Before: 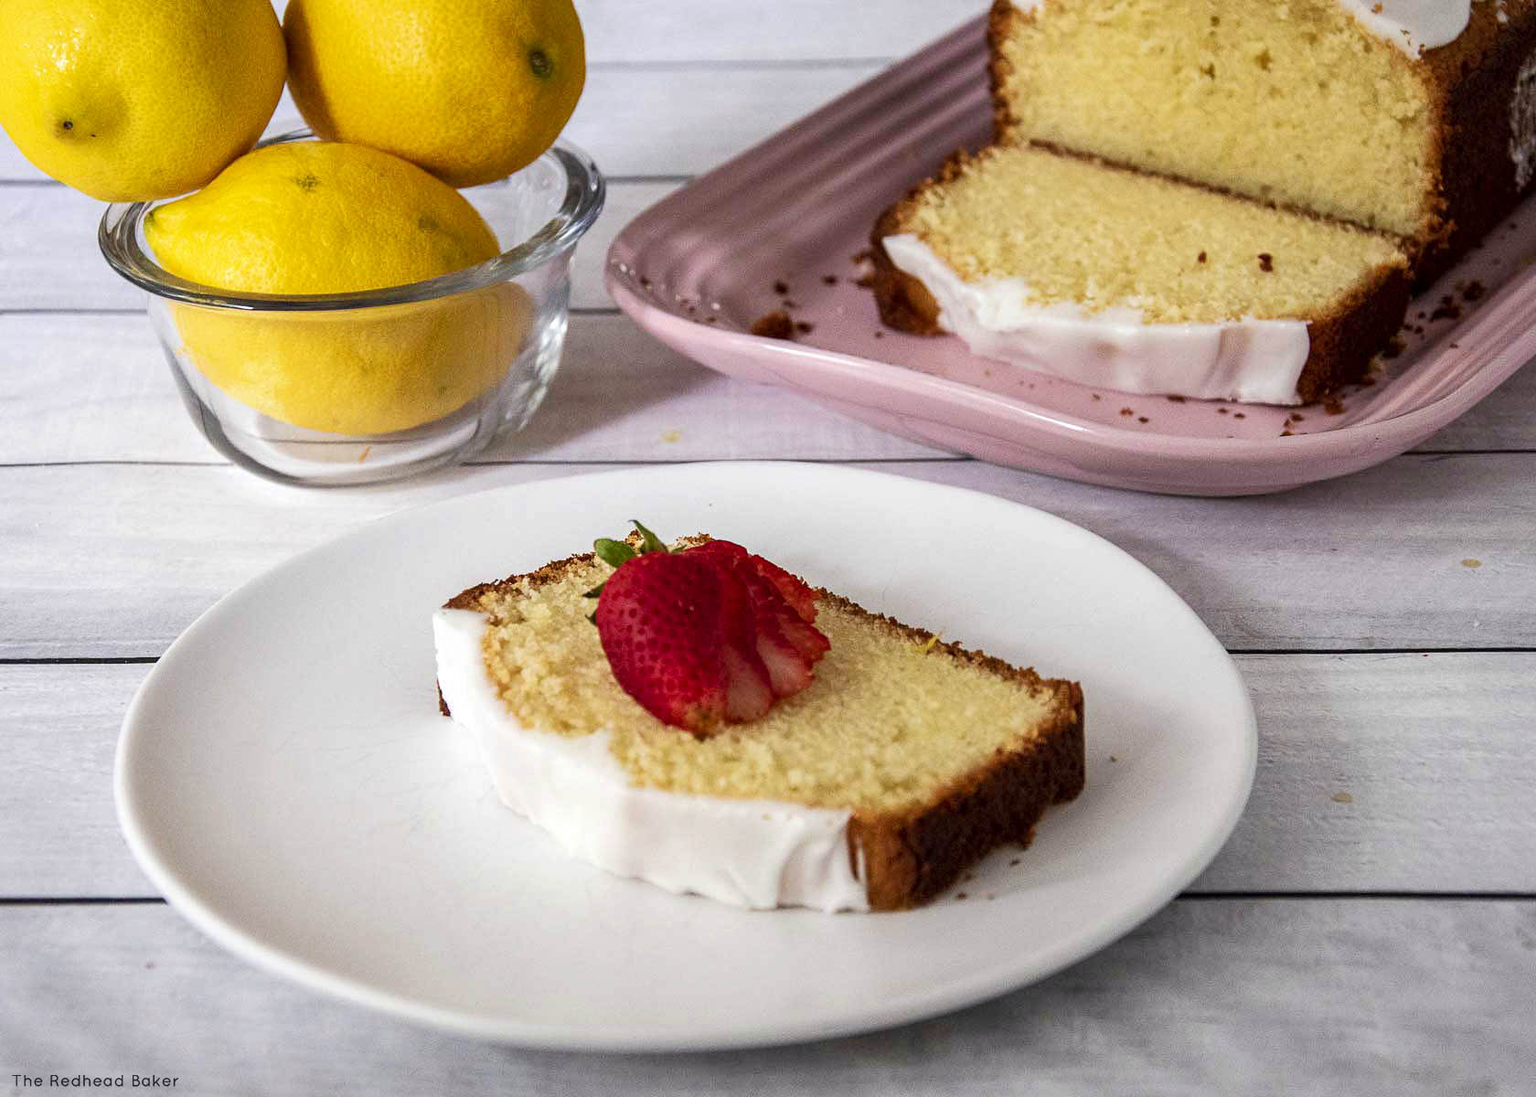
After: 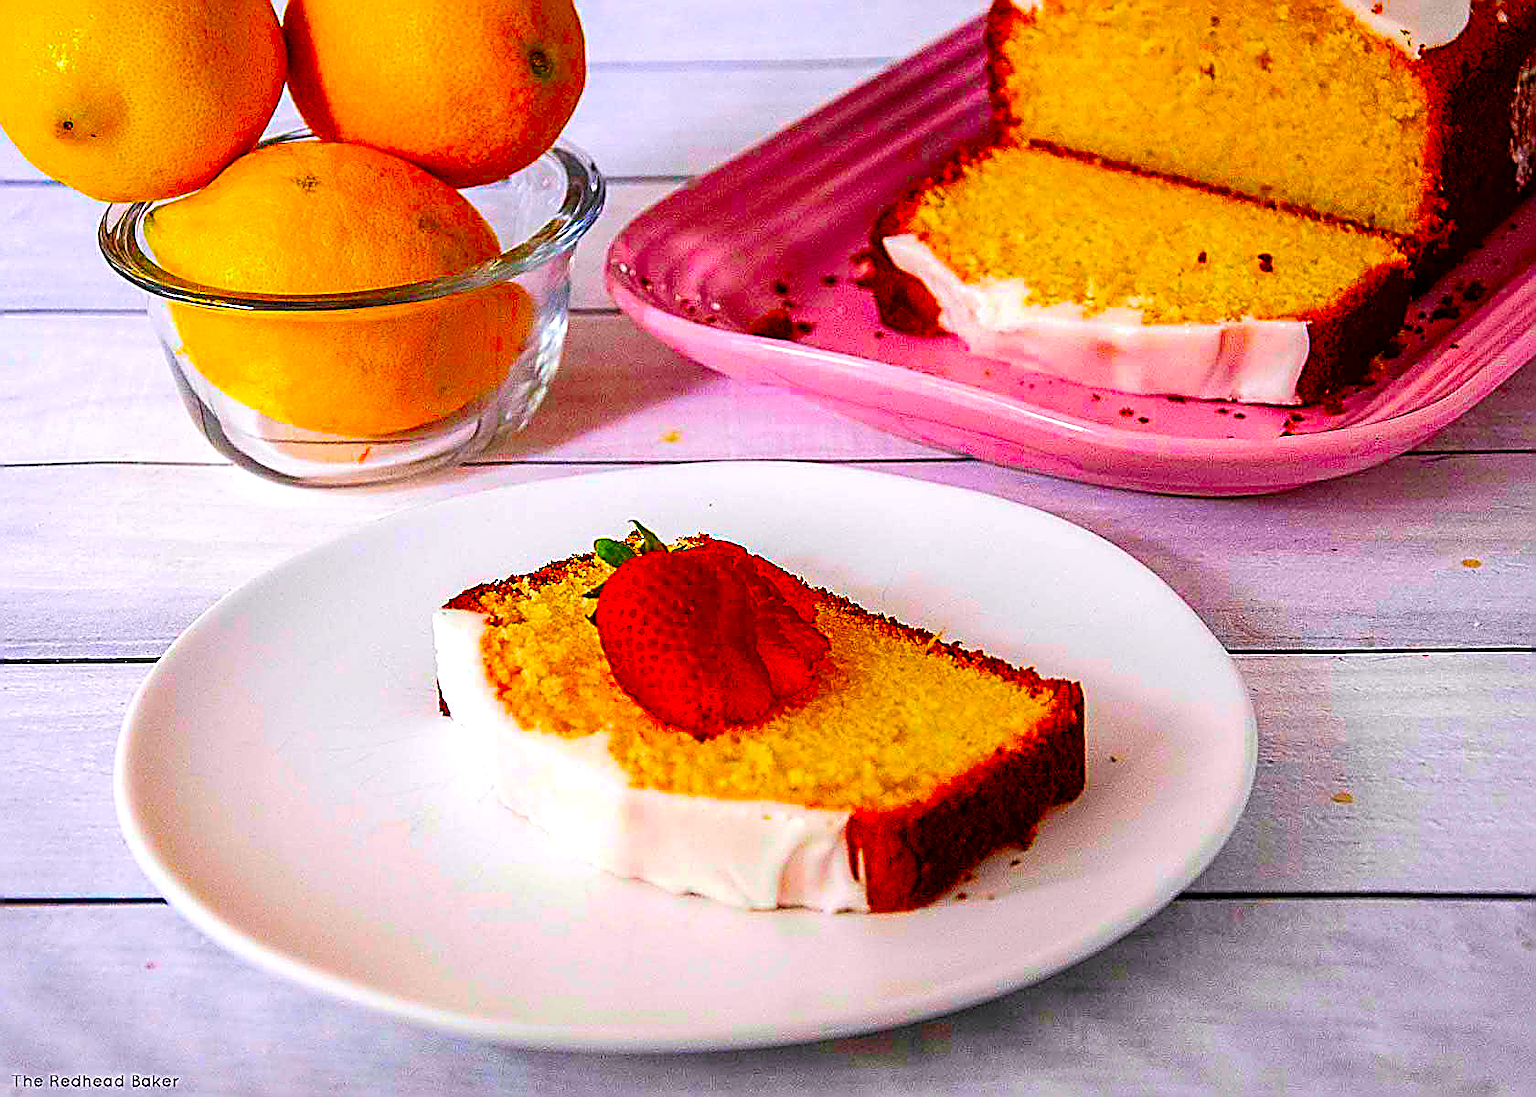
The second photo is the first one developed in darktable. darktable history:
sharpen: amount 1.989
exposure: exposure 0.172 EV, compensate highlight preservation false
color correction: highlights a* 1.55, highlights b* -1.68, saturation 2.46
color balance rgb: perceptual saturation grading › global saturation 19.952%, saturation formula JzAzBz (2021)
